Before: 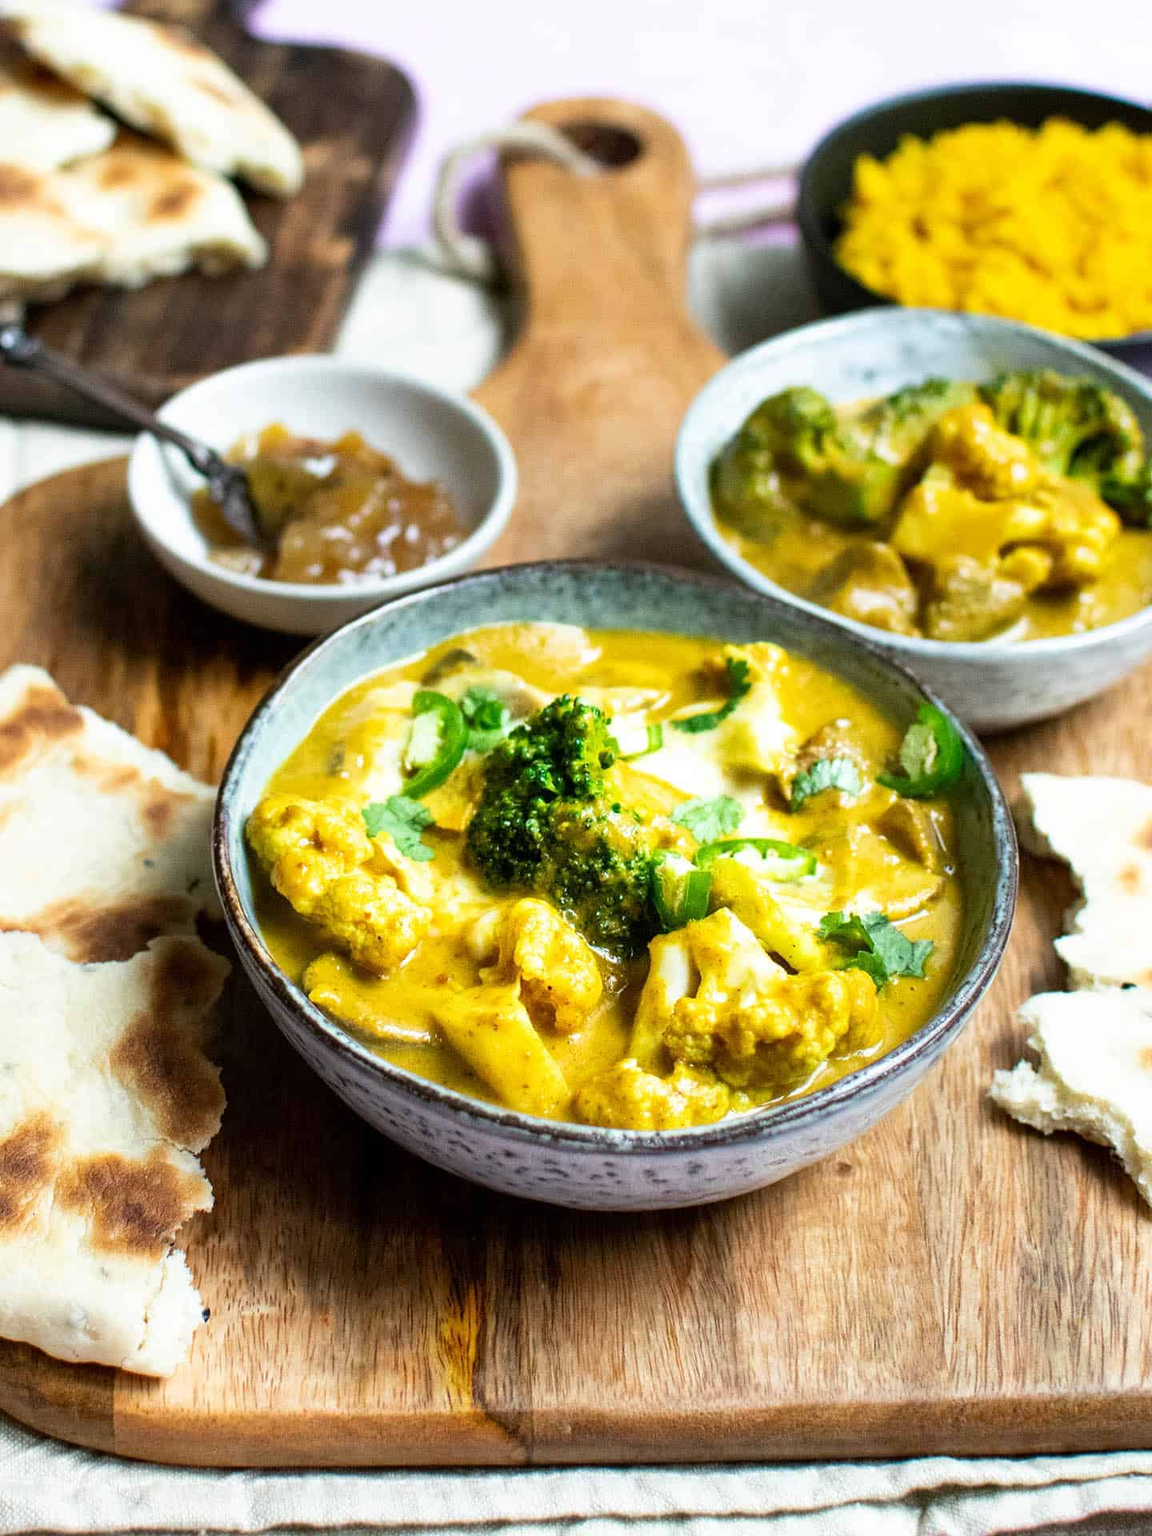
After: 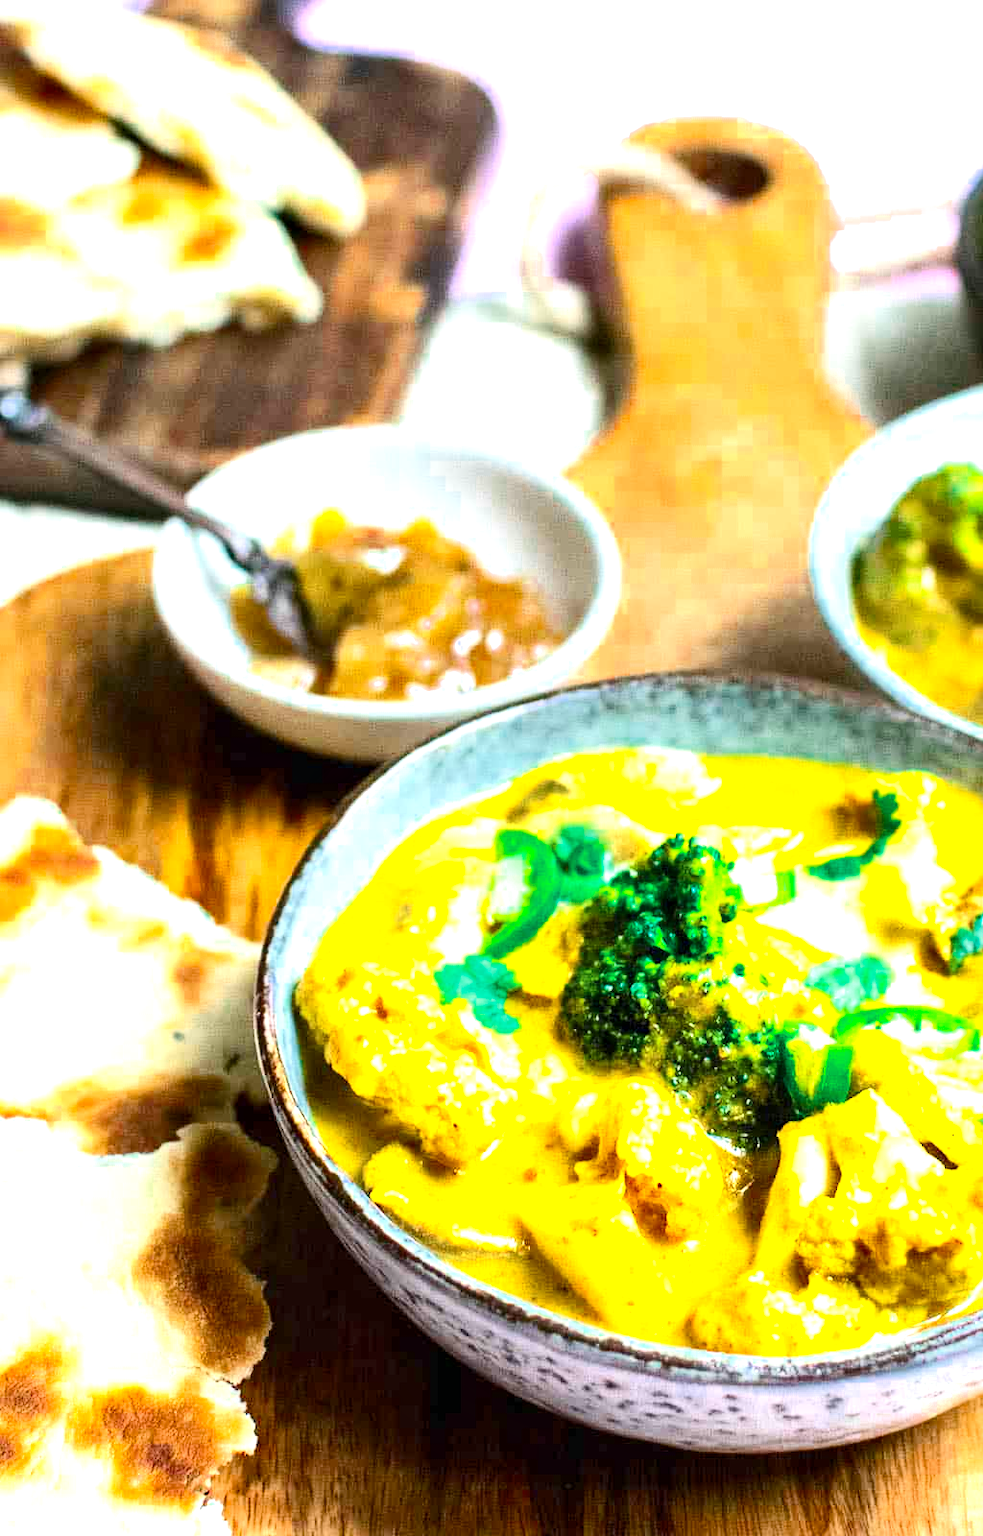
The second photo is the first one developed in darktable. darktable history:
exposure: black level correction 0, exposure 1.2 EV, compensate exposure bias true, compensate highlight preservation false
contrast brightness saturation: contrast 0.23, brightness 0.1, saturation 0.29
contrast equalizer: octaves 7, y [[0.6 ×6], [0.55 ×6], [0 ×6], [0 ×6], [0 ×6]], mix 0.15
local contrast: mode bilateral grid, contrast 15, coarseness 36, detail 105%, midtone range 0.2
crop: right 28.885%, bottom 16.626%
color balance rgb: perceptual saturation grading › global saturation 20%, global vibrance 20%
color zones: curves: ch0 [(0, 0.5) (0.125, 0.4) (0.25, 0.5) (0.375, 0.4) (0.5, 0.4) (0.625, 0.35) (0.75, 0.35) (0.875, 0.5)]; ch1 [(0, 0.35) (0.125, 0.45) (0.25, 0.35) (0.375, 0.35) (0.5, 0.35) (0.625, 0.35) (0.75, 0.45) (0.875, 0.35)]; ch2 [(0, 0.6) (0.125, 0.5) (0.25, 0.5) (0.375, 0.6) (0.5, 0.6) (0.625, 0.5) (0.75, 0.5) (0.875, 0.5)]
